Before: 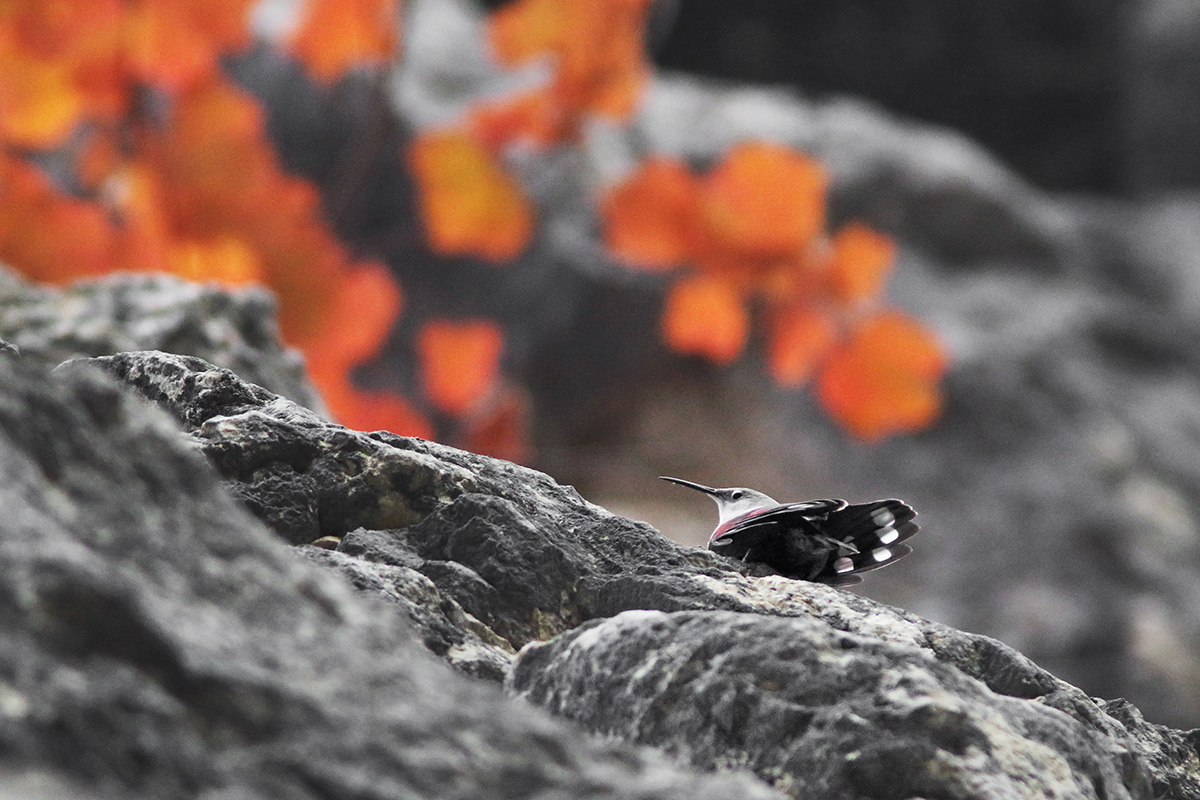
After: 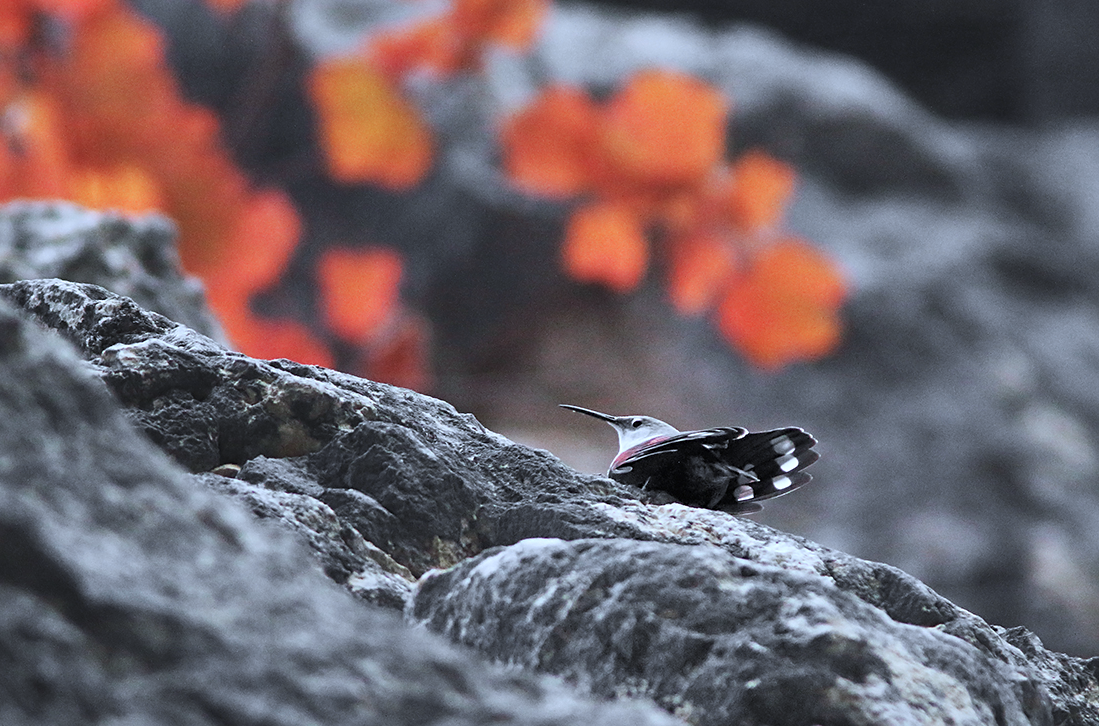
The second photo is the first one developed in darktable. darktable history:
sharpen: amount 0.206
color correction: highlights a* -2.33, highlights b* -18.42
crop and rotate: left 8.379%, top 9.182%
